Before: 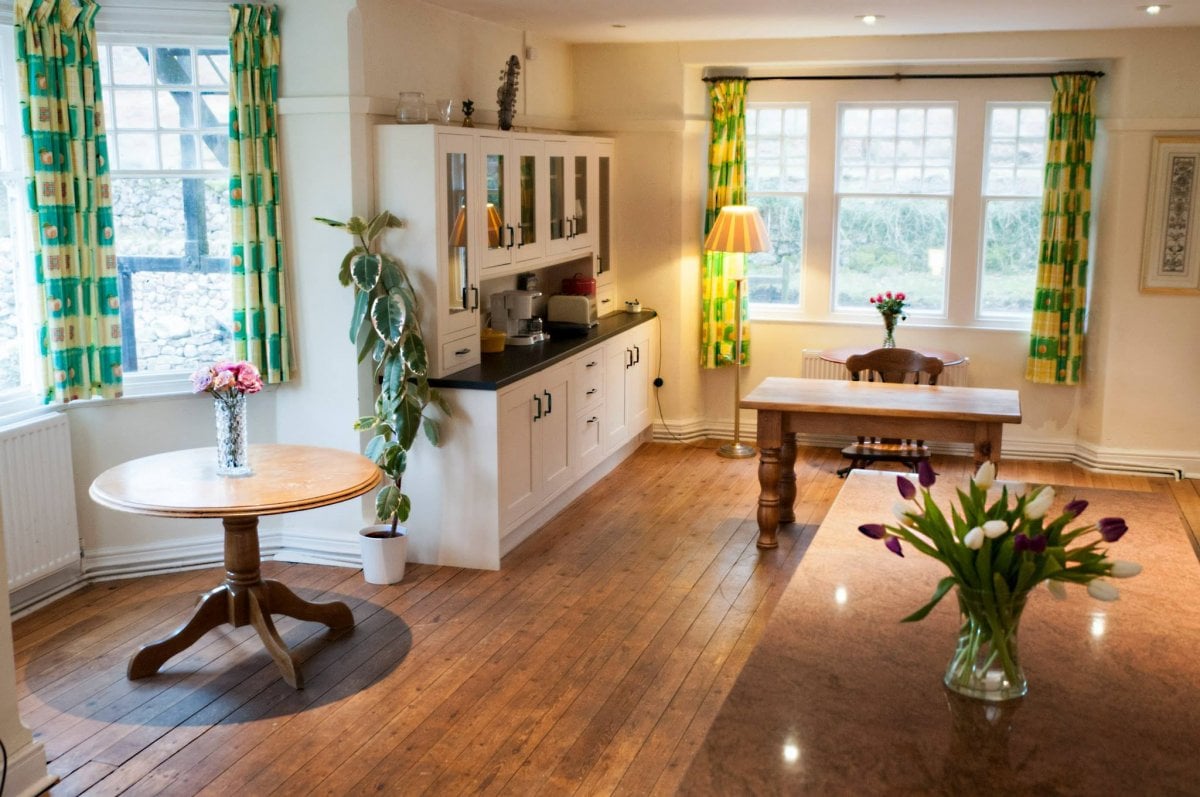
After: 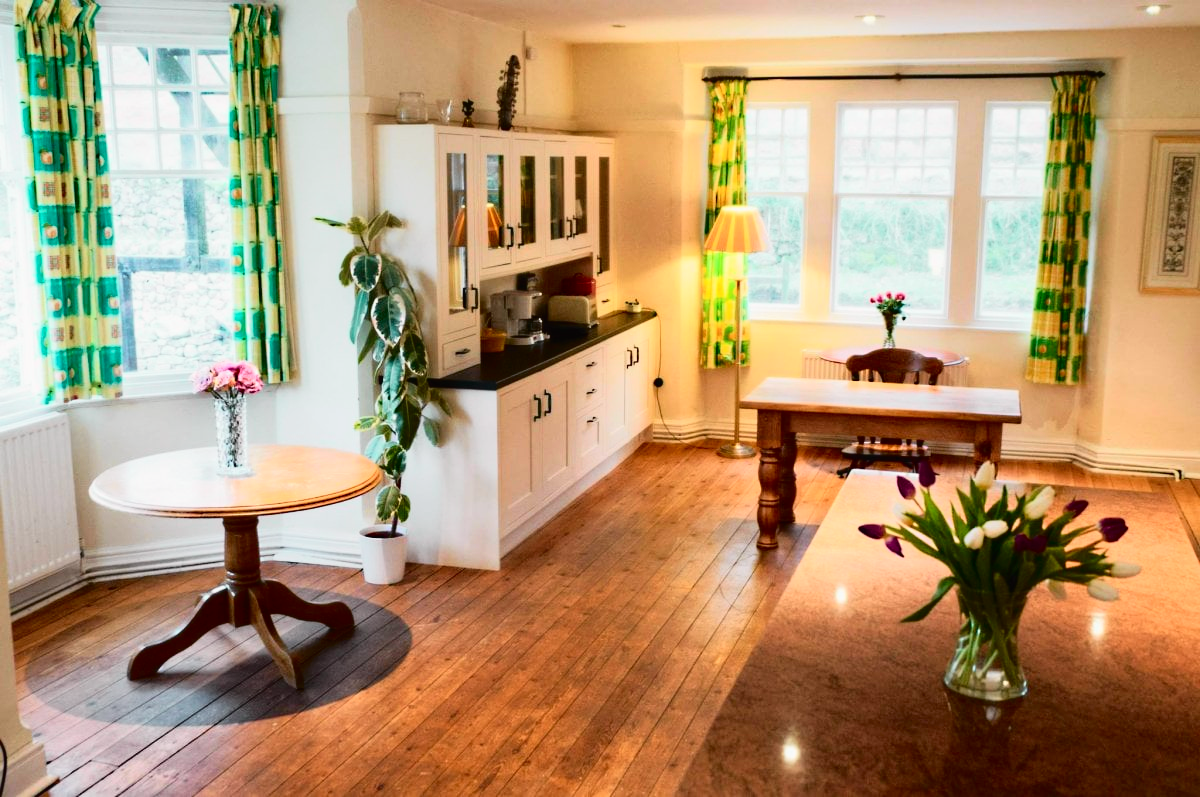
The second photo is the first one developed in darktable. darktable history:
tone curve: curves: ch0 [(0, 0.014) (0.17, 0.099) (0.398, 0.423) (0.725, 0.828) (0.872, 0.918) (1, 0.981)]; ch1 [(0, 0) (0.402, 0.36) (0.489, 0.491) (0.5, 0.503) (0.515, 0.52) (0.545, 0.572) (0.615, 0.662) (0.701, 0.725) (1, 1)]; ch2 [(0, 0) (0.42, 0.458) (0.485, 0.499) (0.503, 0.503) (0.531, 0.542) (0.561, 0.594) (0.644, 0.694) (0.717, 0.753) (1, 0.991)], color space Lab, independent channels
